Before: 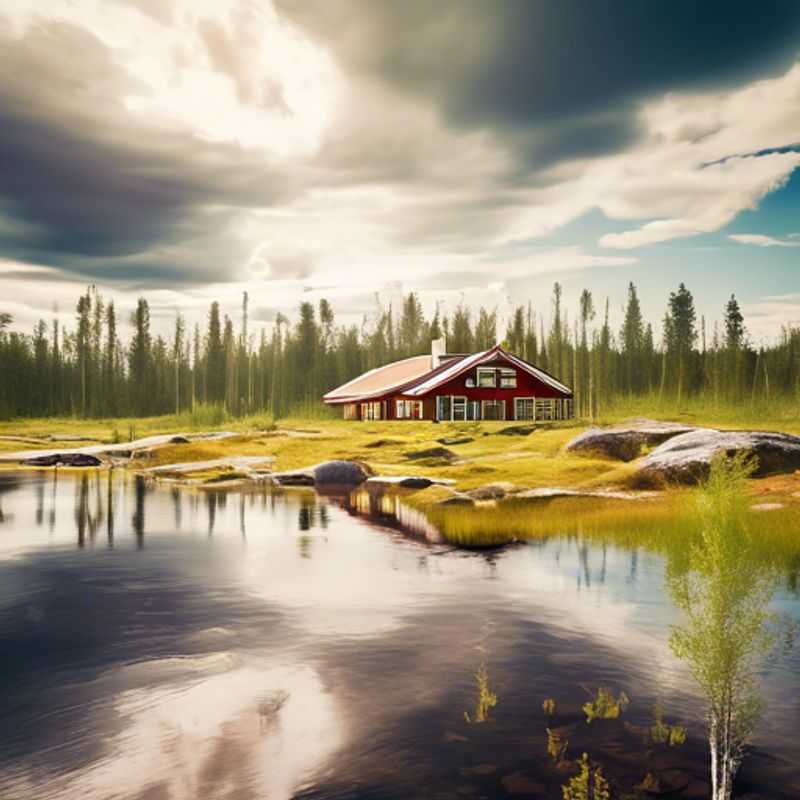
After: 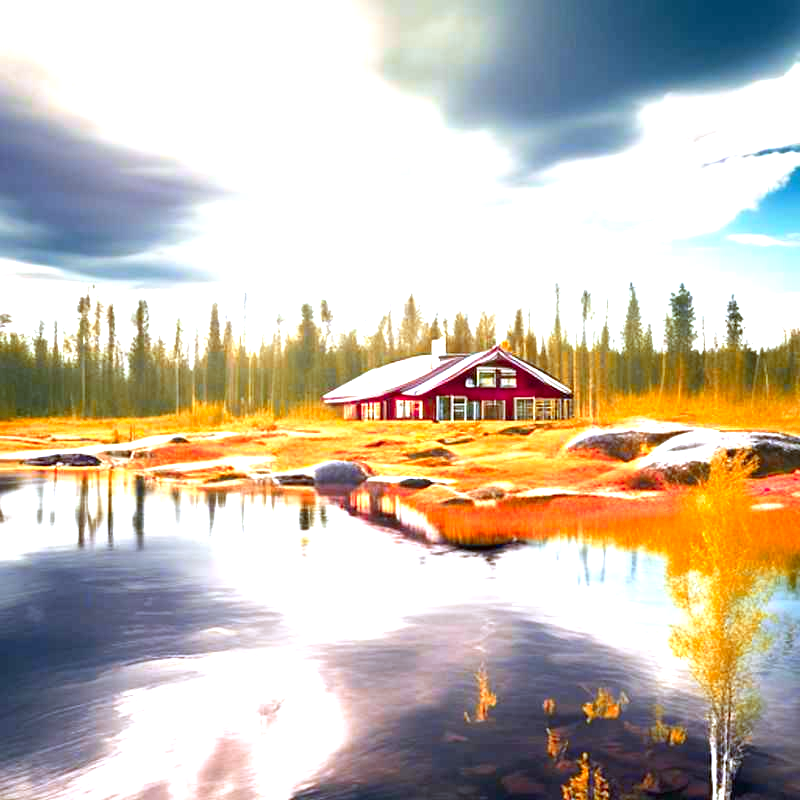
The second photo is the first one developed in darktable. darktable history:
white balance: red 0.948, green 1.02, blue 1.176
color zones: curves: ch1 [(0.24, 0.634) (0.75, 0.5)]; ch2 [(0.253, 0.437) (0.745, 0.491)], mix 102.12%
exposure: black level correction 0.001, exposure 1.3 EV, compensate highlight preservation false
